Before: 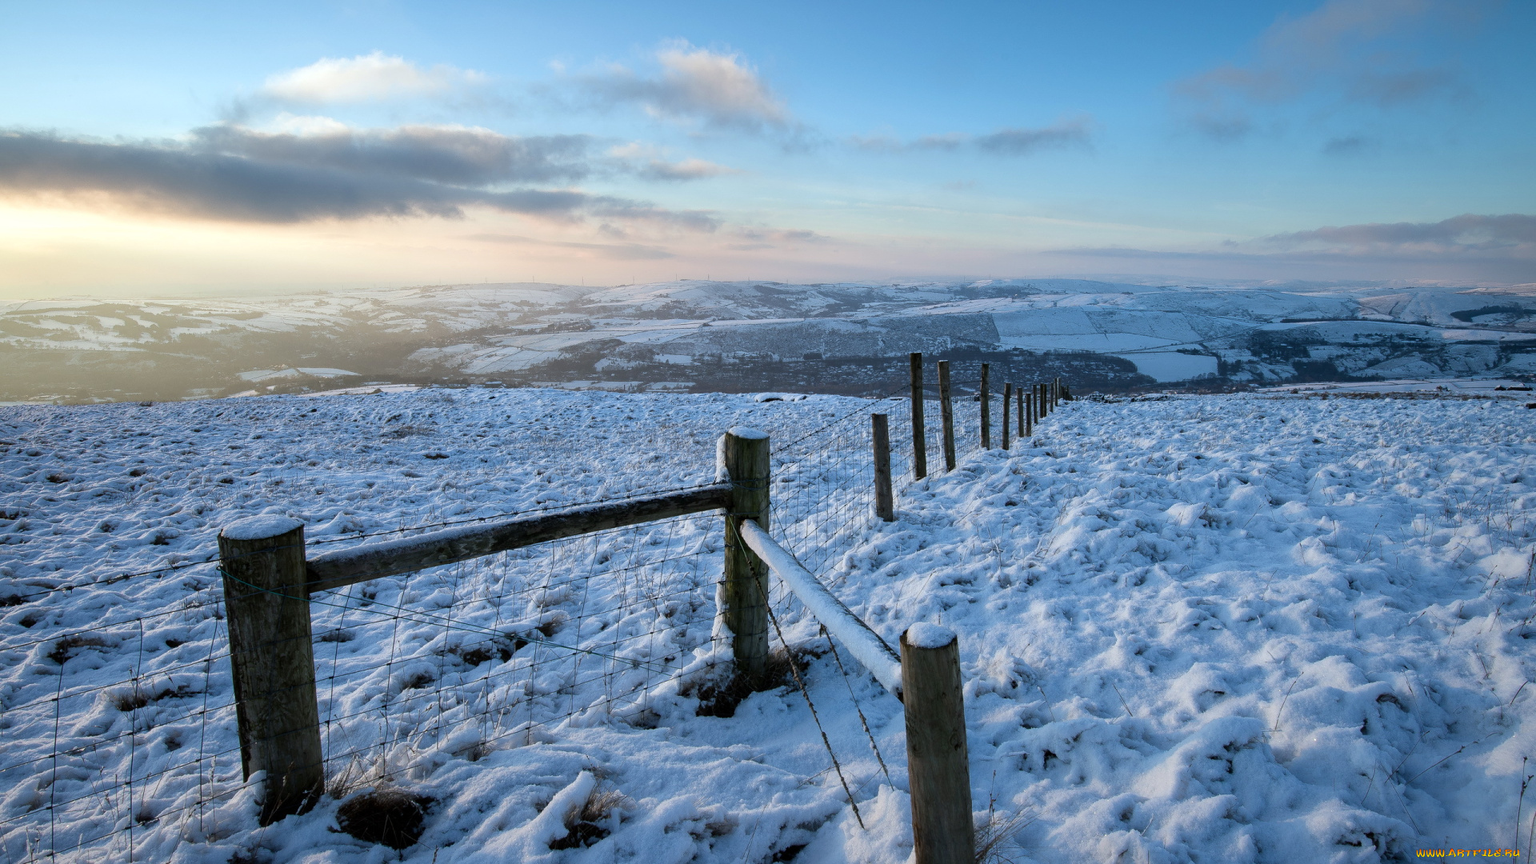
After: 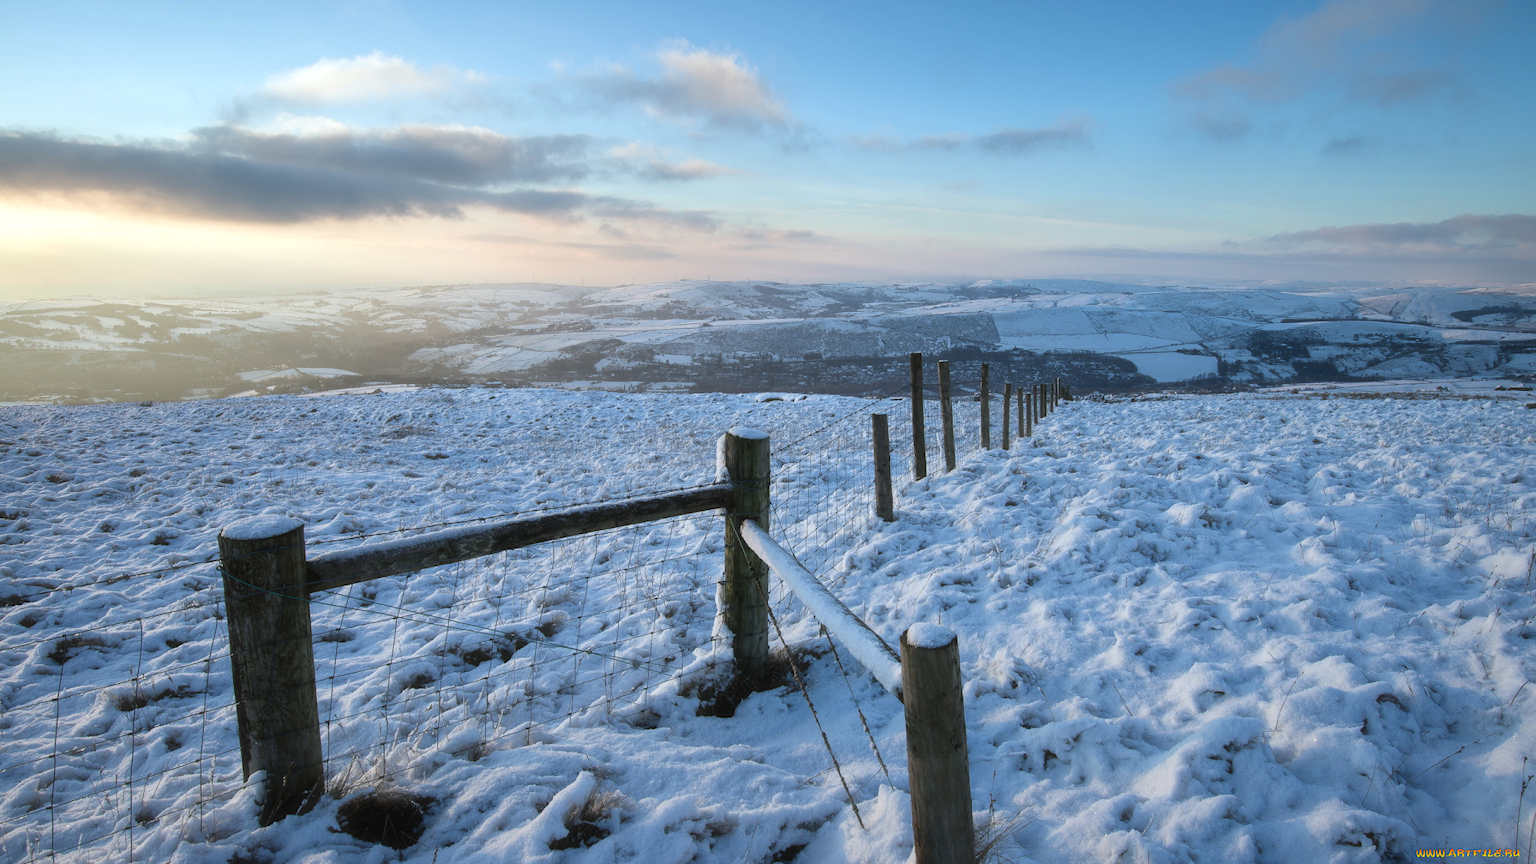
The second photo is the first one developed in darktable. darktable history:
exposure: black level correction -0.003, exposure 0.042 EV, compensate exposure bias true, compensate highlight preservation false
haze removal: strength -0.102, compatibility mode true, adaptive false
